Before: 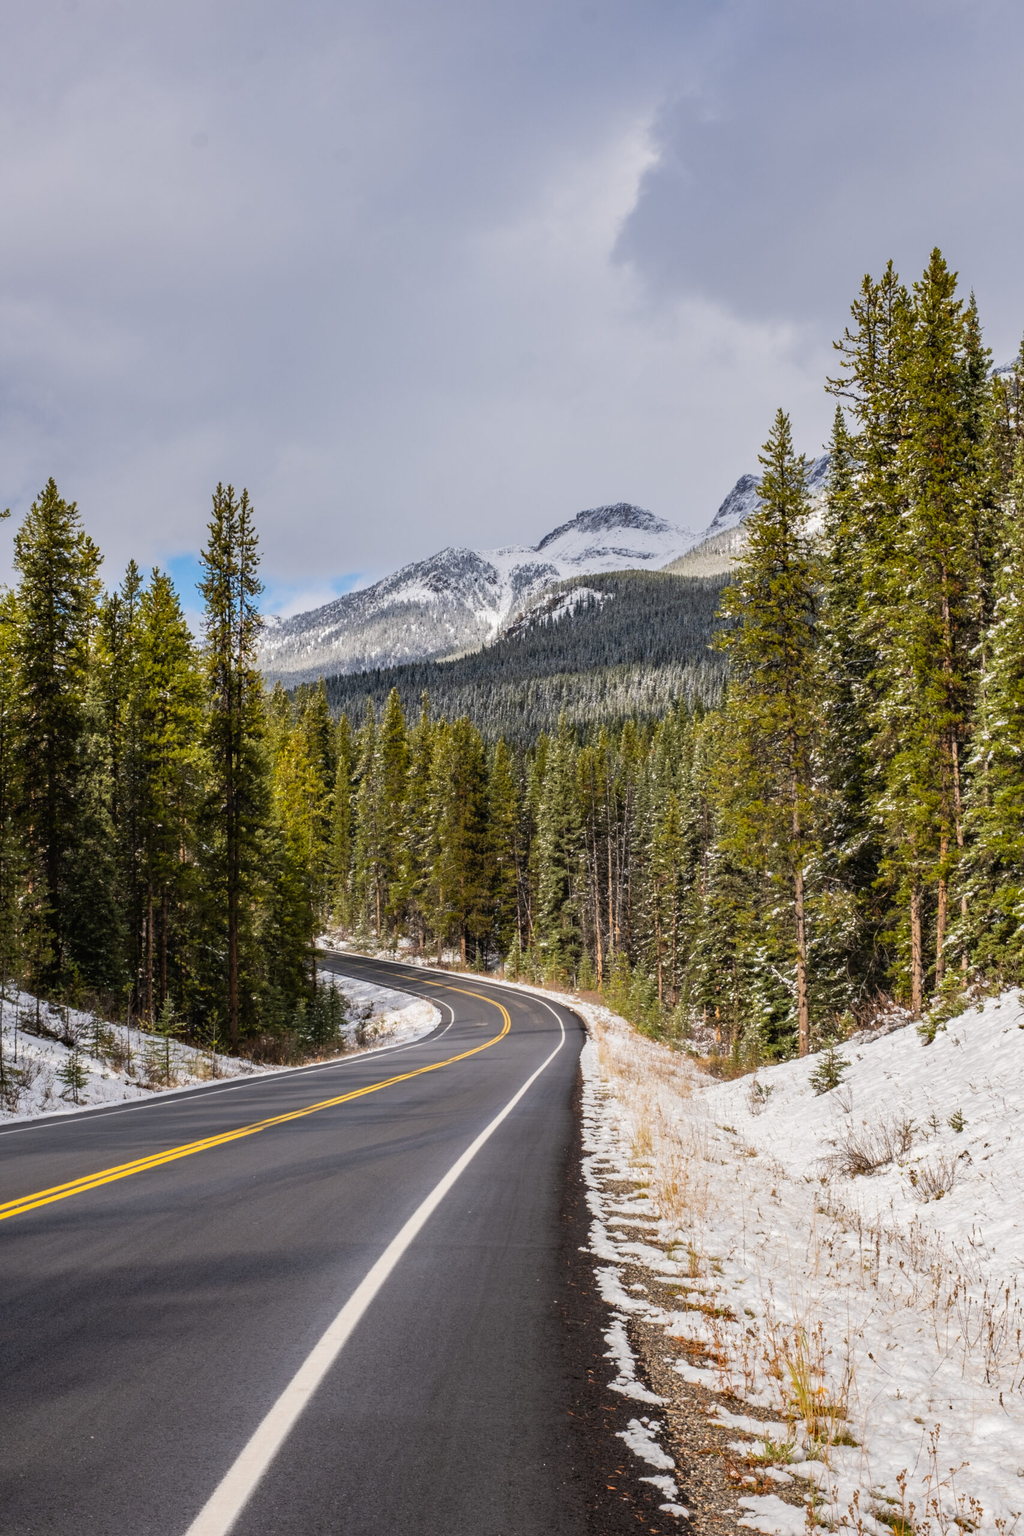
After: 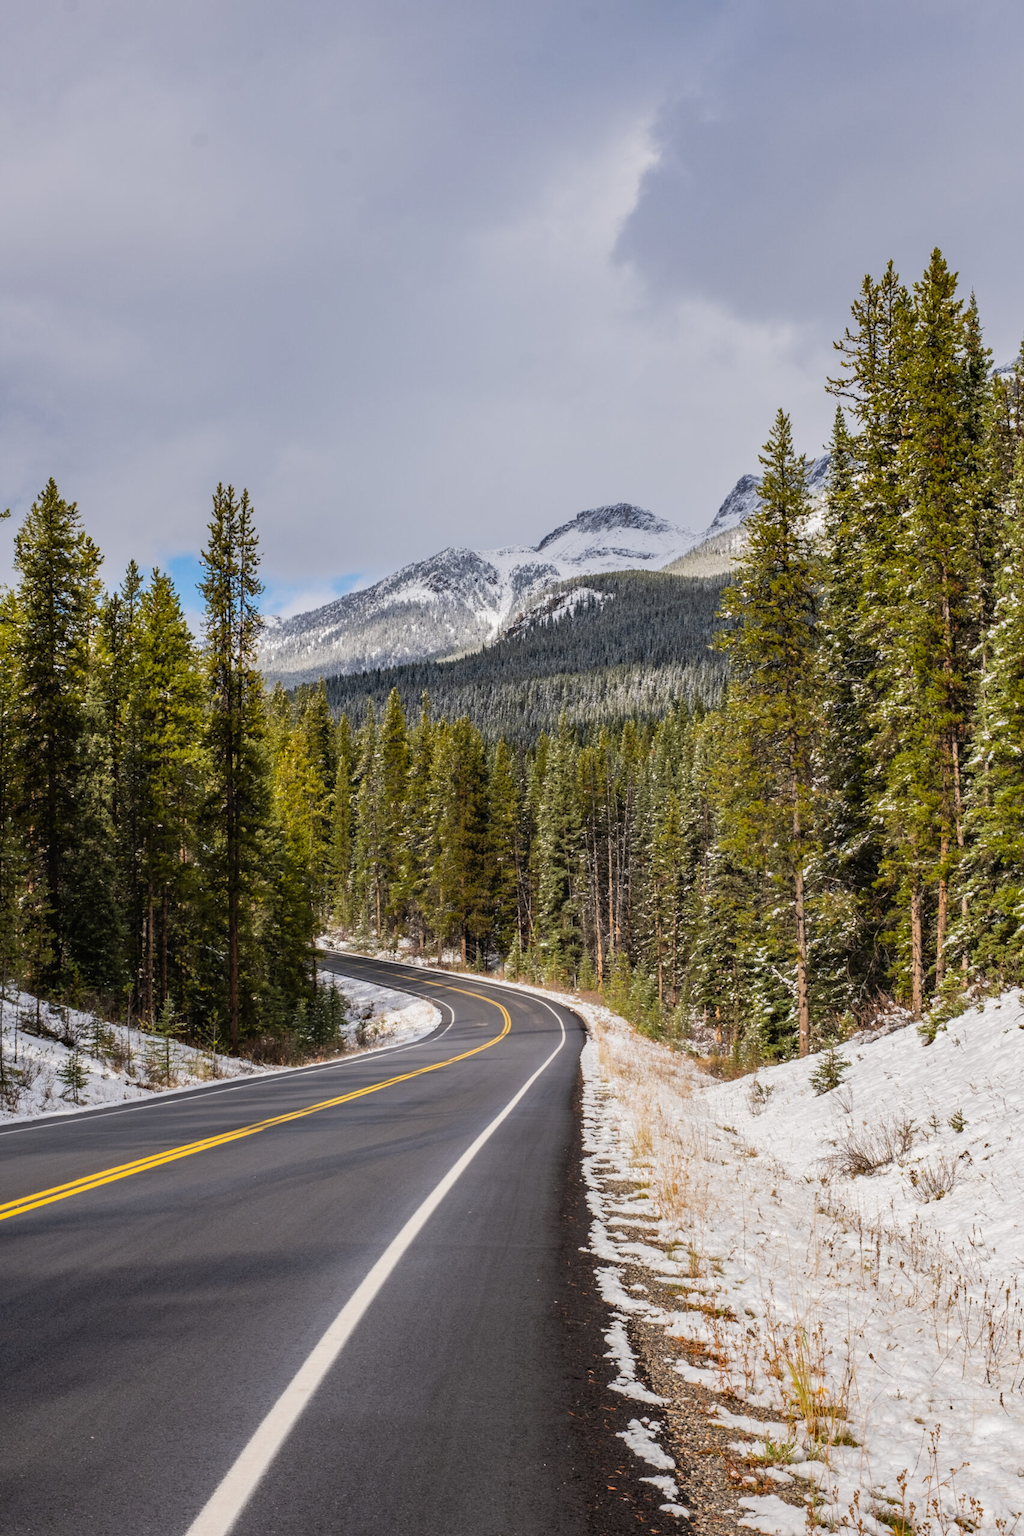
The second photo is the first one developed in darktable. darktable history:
exposure: exposure -0.049 EV, compensate highlight preservation false
